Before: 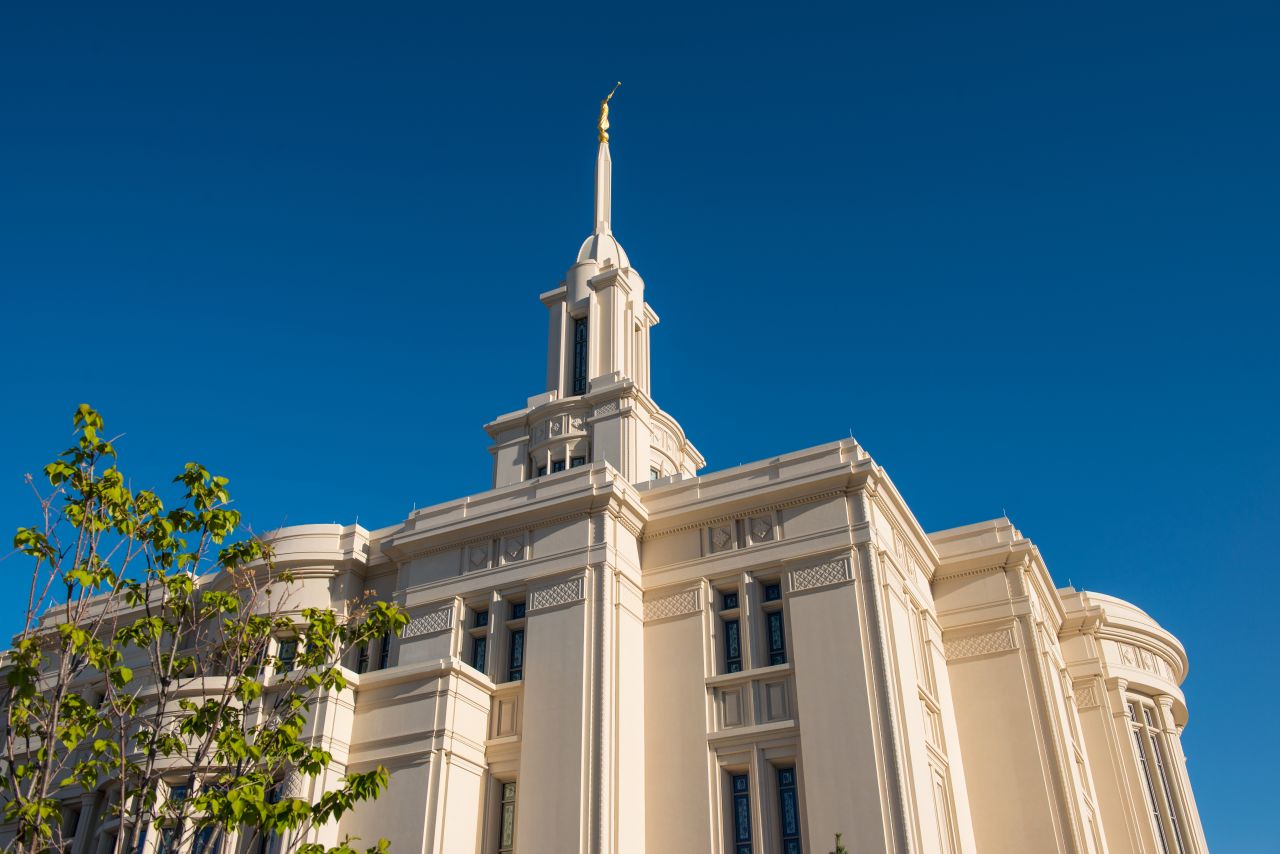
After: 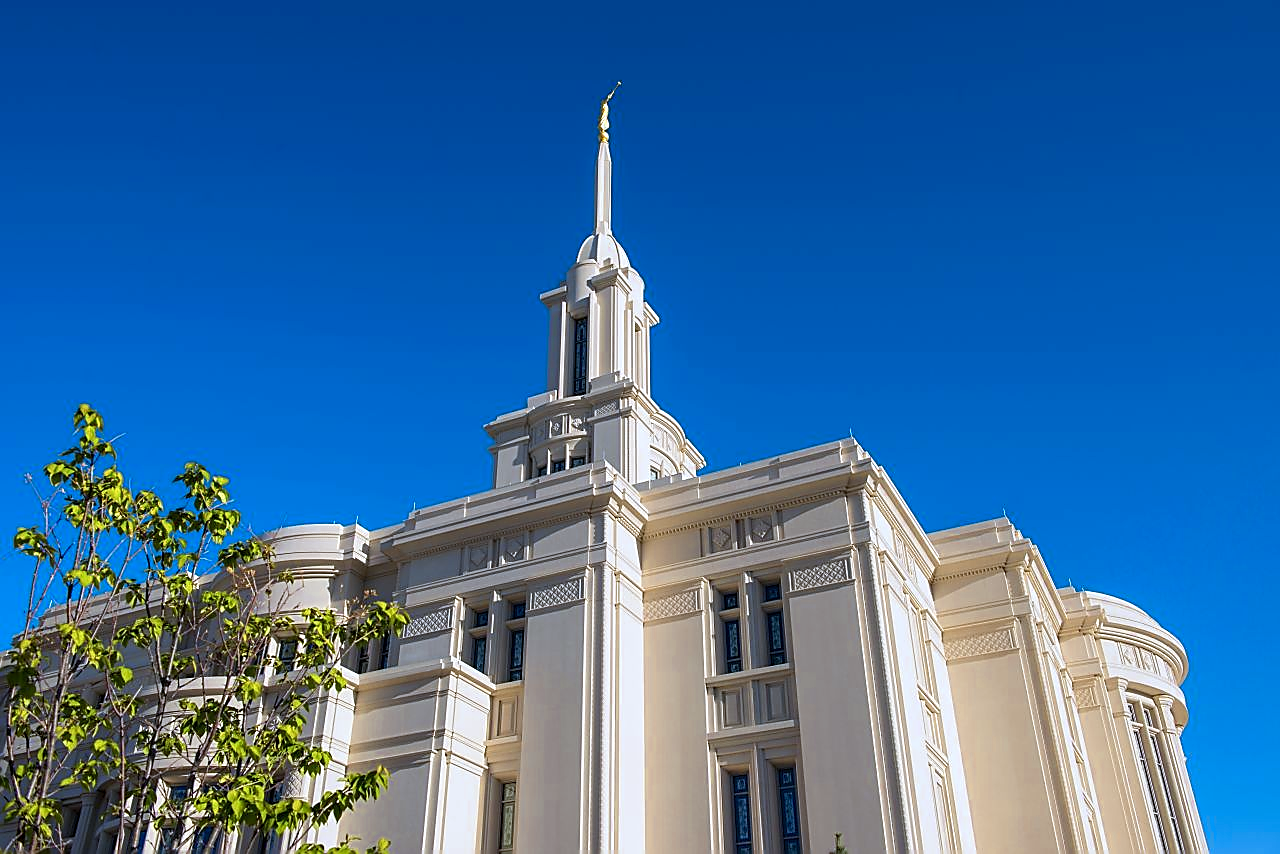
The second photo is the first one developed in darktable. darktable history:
white balance: red 0.931, blue 1.11
color zones: curves: ch0 [(0.004, 0.305) (0.261, 0.623) (0.389, 0.399) (0.708, 0.571) (0.947, 0.34)]; ch1 [(0.025, 0.645) (0.229, 0.584) (0.326, 0.551) (0.484, 0.262) (0.757, 0.643)]
sharpen: radius 1.4, amount 1.25, threshold 0.7
